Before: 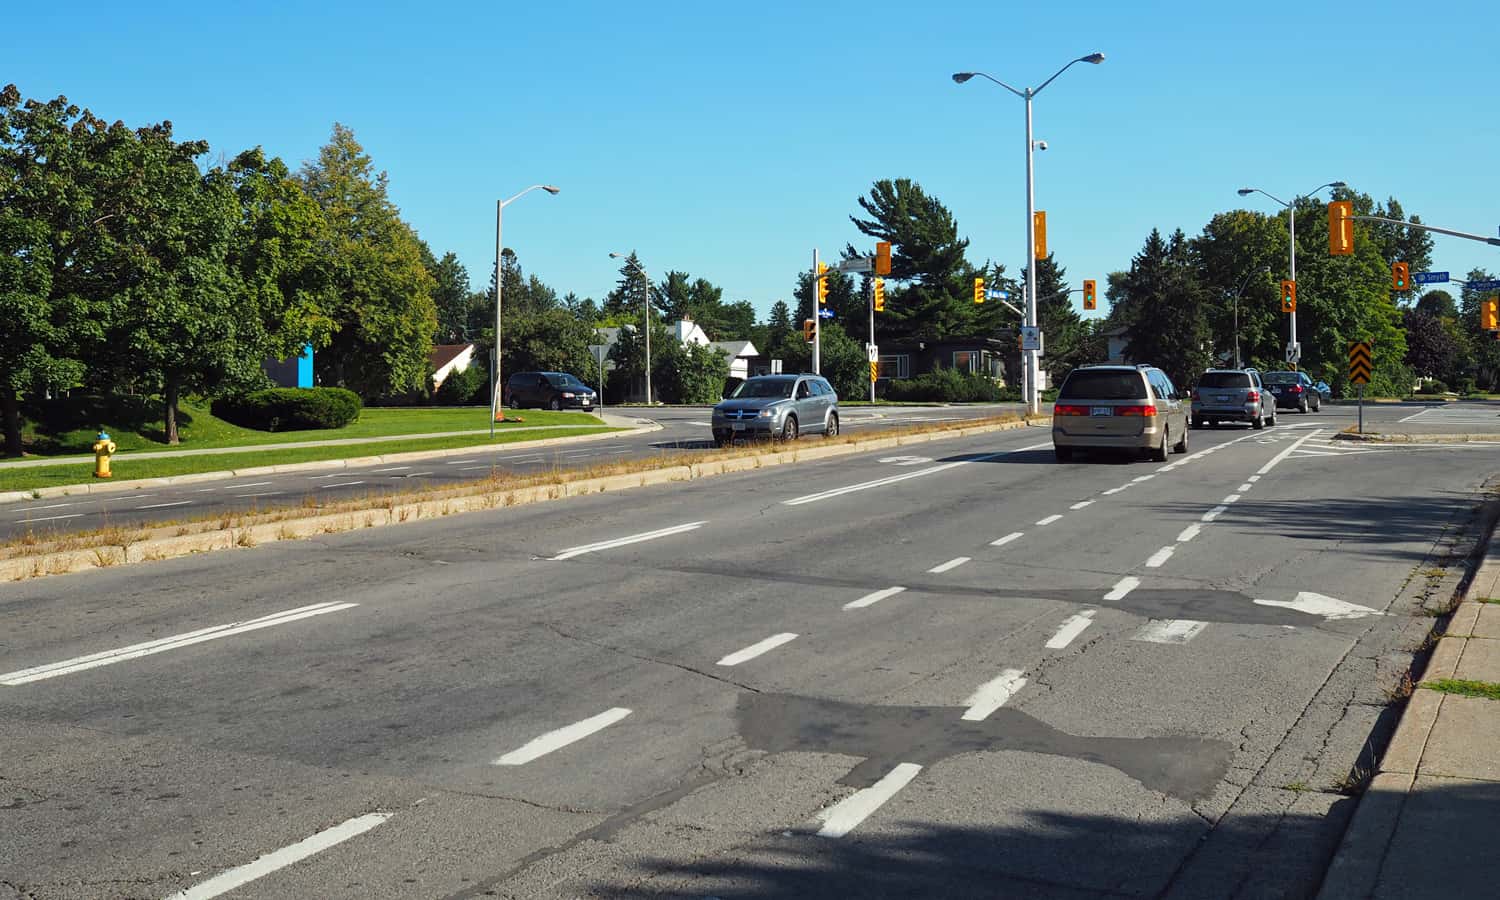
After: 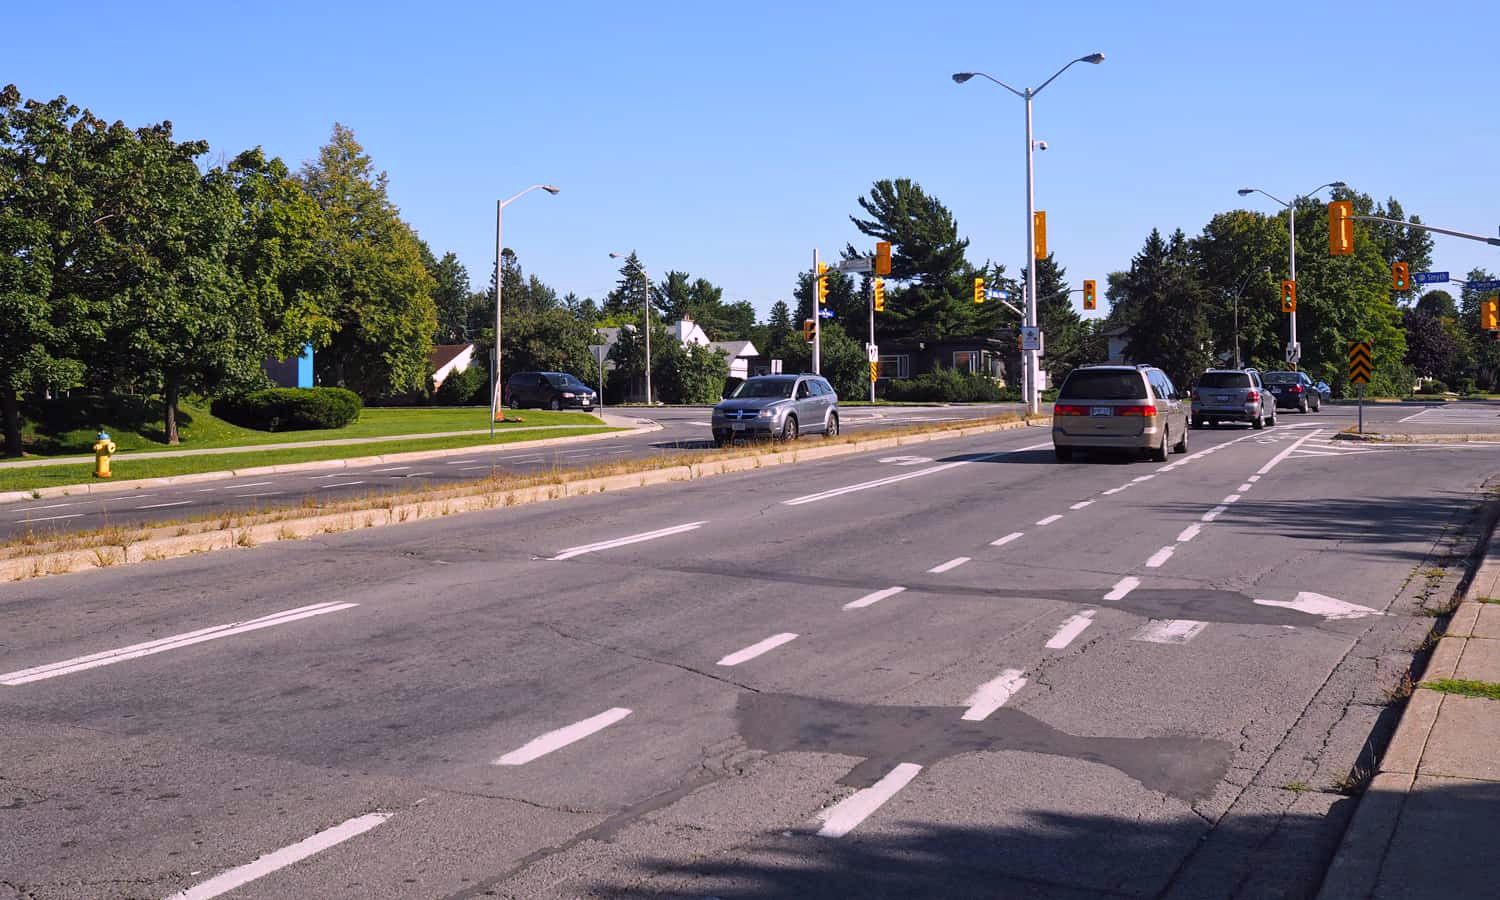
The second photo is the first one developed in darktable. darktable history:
white balance: red 0.967, blue 1.119, emerald 0.756
color correction: highlights a* 14.52, highlights b* 4.84
